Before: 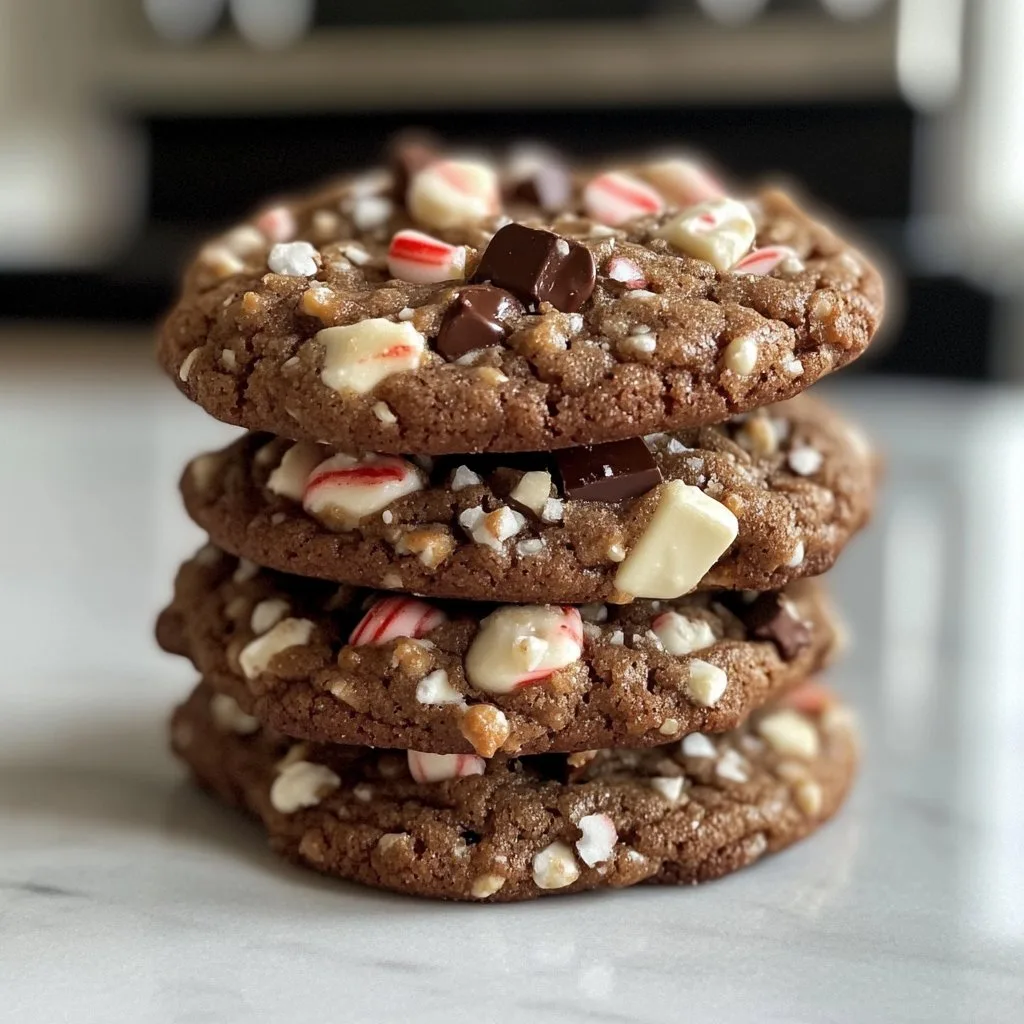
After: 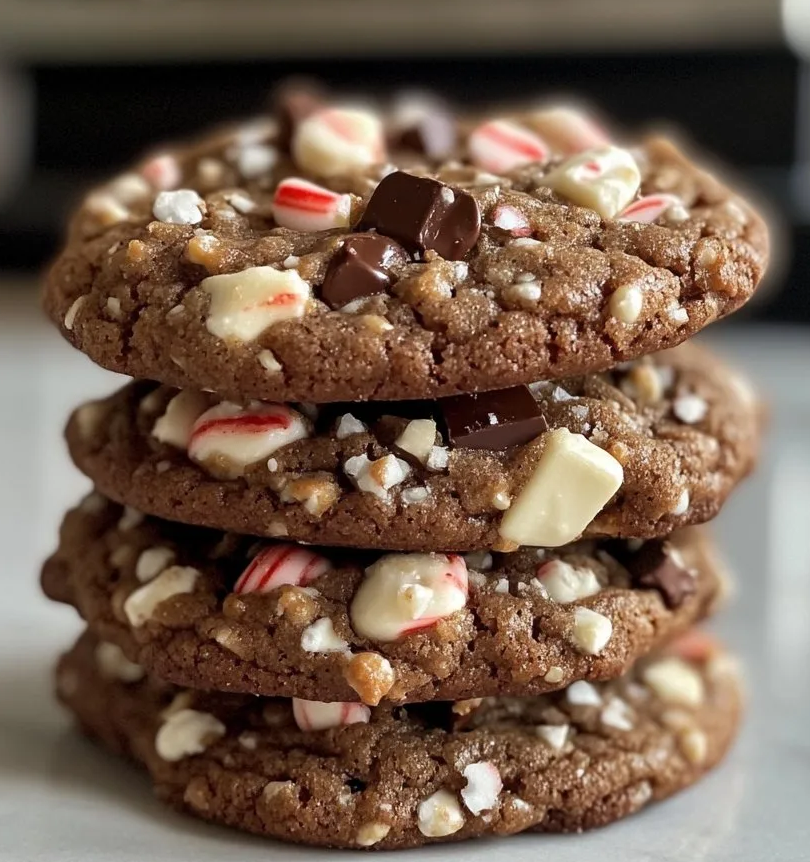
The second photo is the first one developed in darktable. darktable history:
crop: left 11.256%, top 5.141%, right 9.566%, bottom 10.663%
